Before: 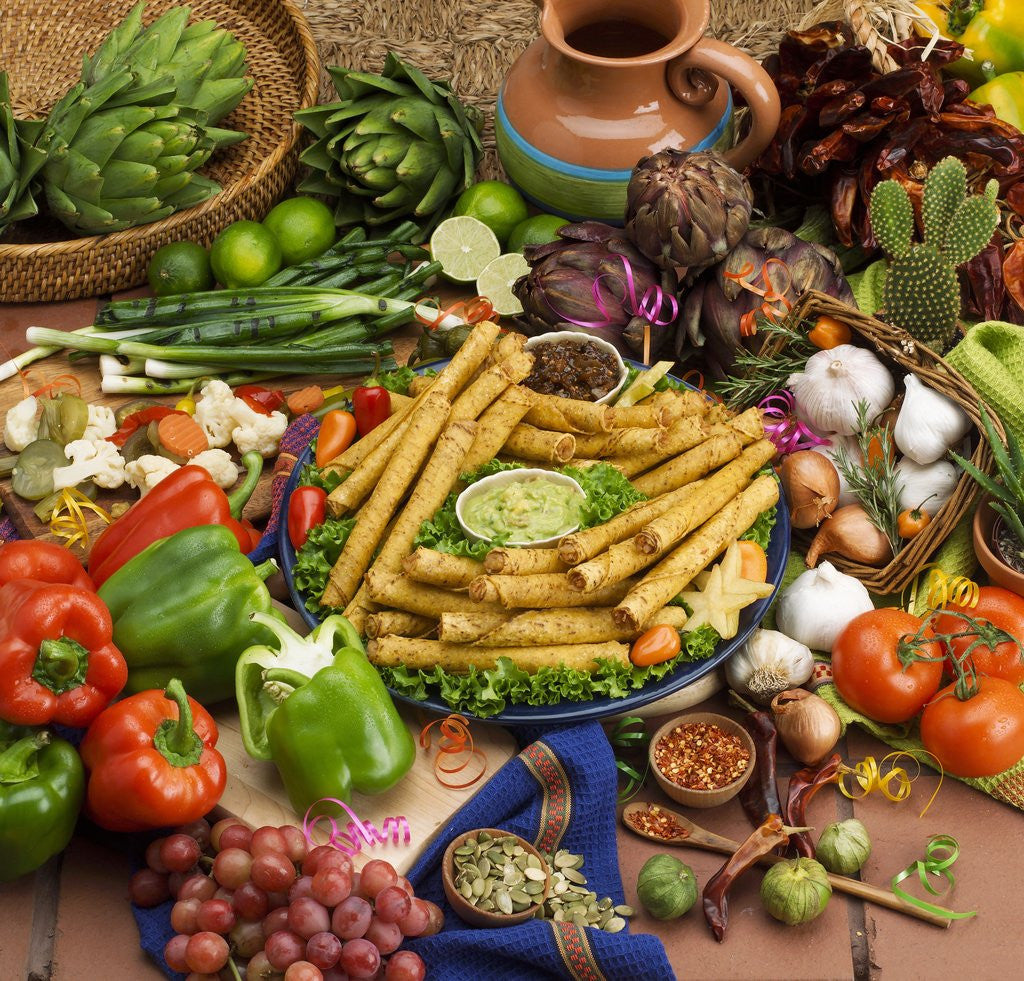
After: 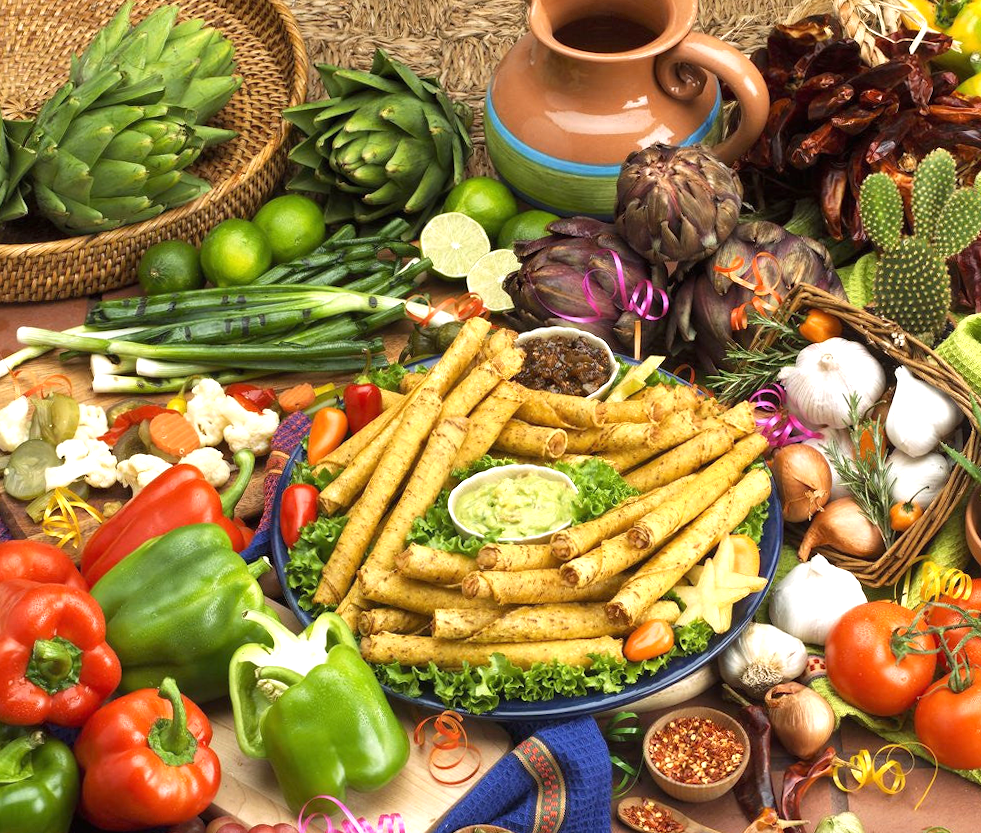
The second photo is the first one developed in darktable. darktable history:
crop and rotate: angle 0.485°, left 0.363%, right 2.975%, bottom 14.327%
exposure: black level correction 0, exposure 0.702 EV, compensate highlight preservation false
